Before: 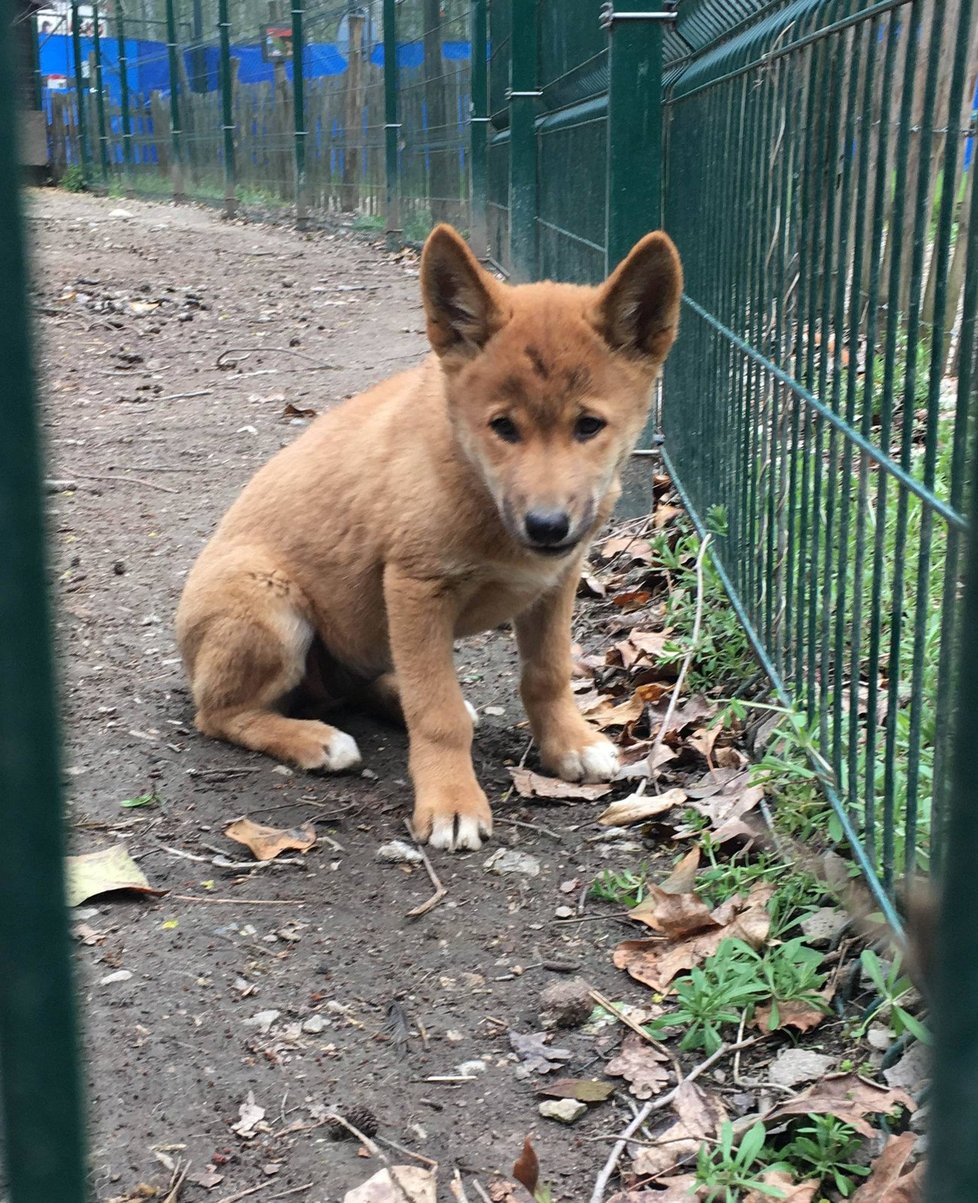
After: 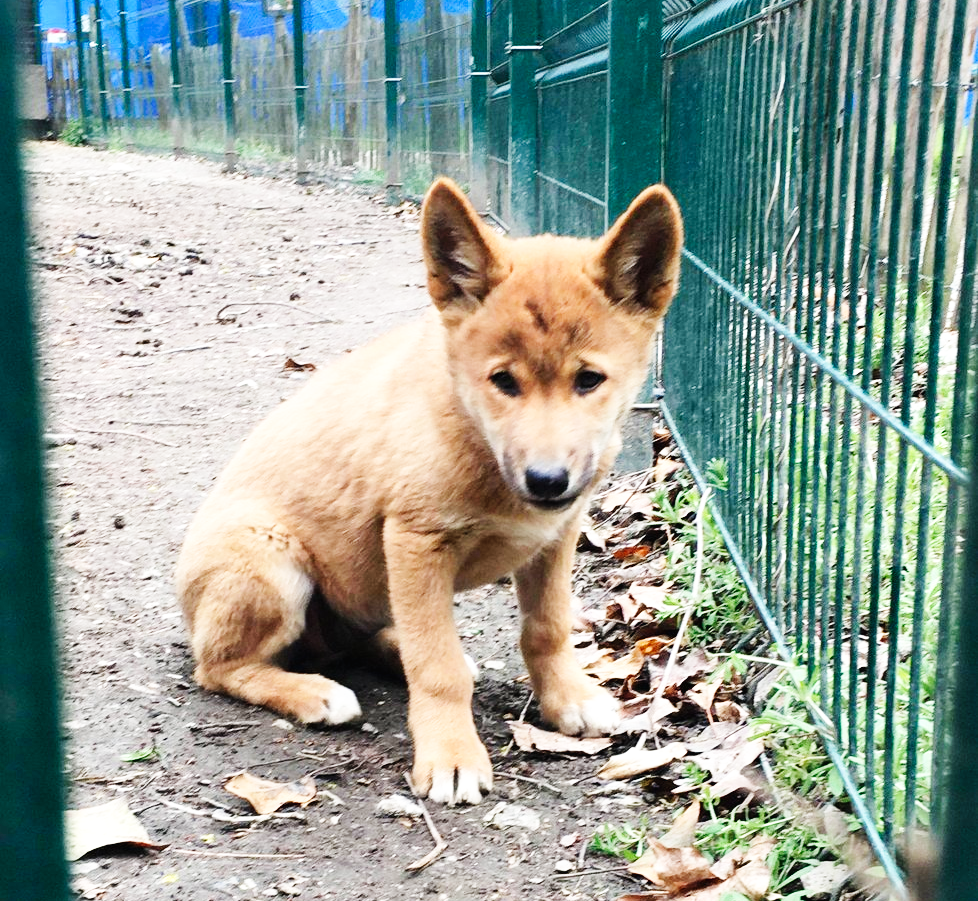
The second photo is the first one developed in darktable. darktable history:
base curve: curves: ch0 [(0, 0.003) (0.001, 0.002) (0.006, 0.004) (0.02, 0.022) (0.048, 0.086) (0.094, 0.234) (0.162, 0.431) (0.258, 0.629) (0.385, 0.8) (0.548, 0.918) (0.751, 0.988) (1, 1)], preserve colors none
crop: top 3.871%, bottom 21.151%
